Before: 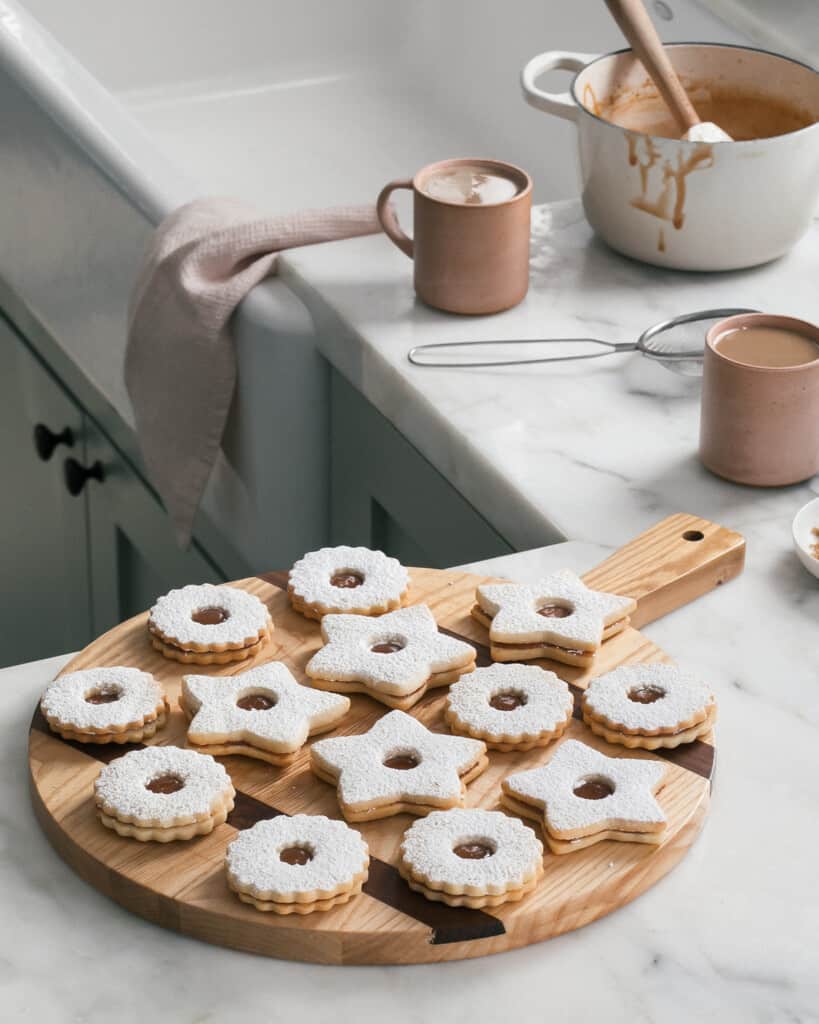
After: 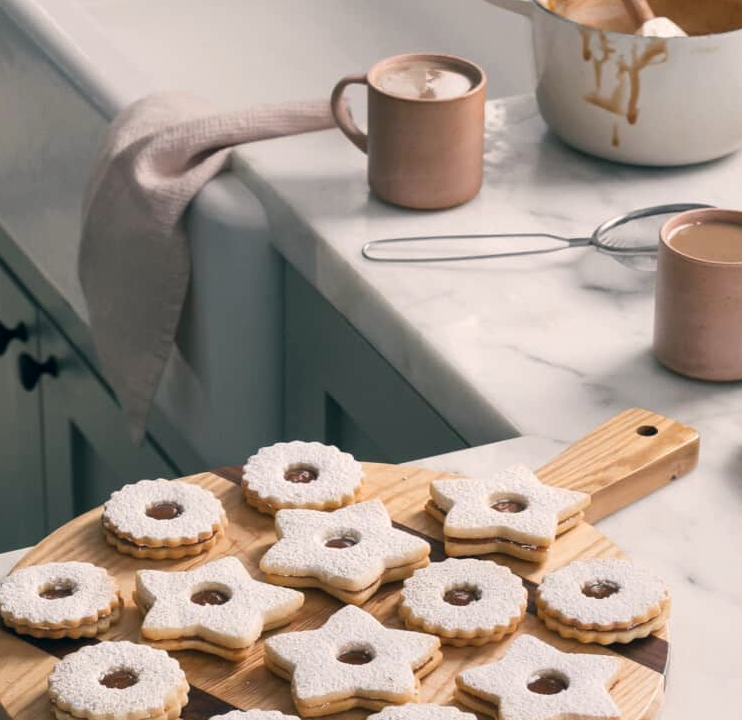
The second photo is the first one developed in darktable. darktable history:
exposure: black level correction 0, exposure 0 EV, compensate highlight preservation false
crop: left 5.724%, top 10.261%, right 3.675%, bottom 19.221%
color correction: highlights a* 5.35, highlights b* 5.32, shadows a* -4.18, shadows b* -5.2
